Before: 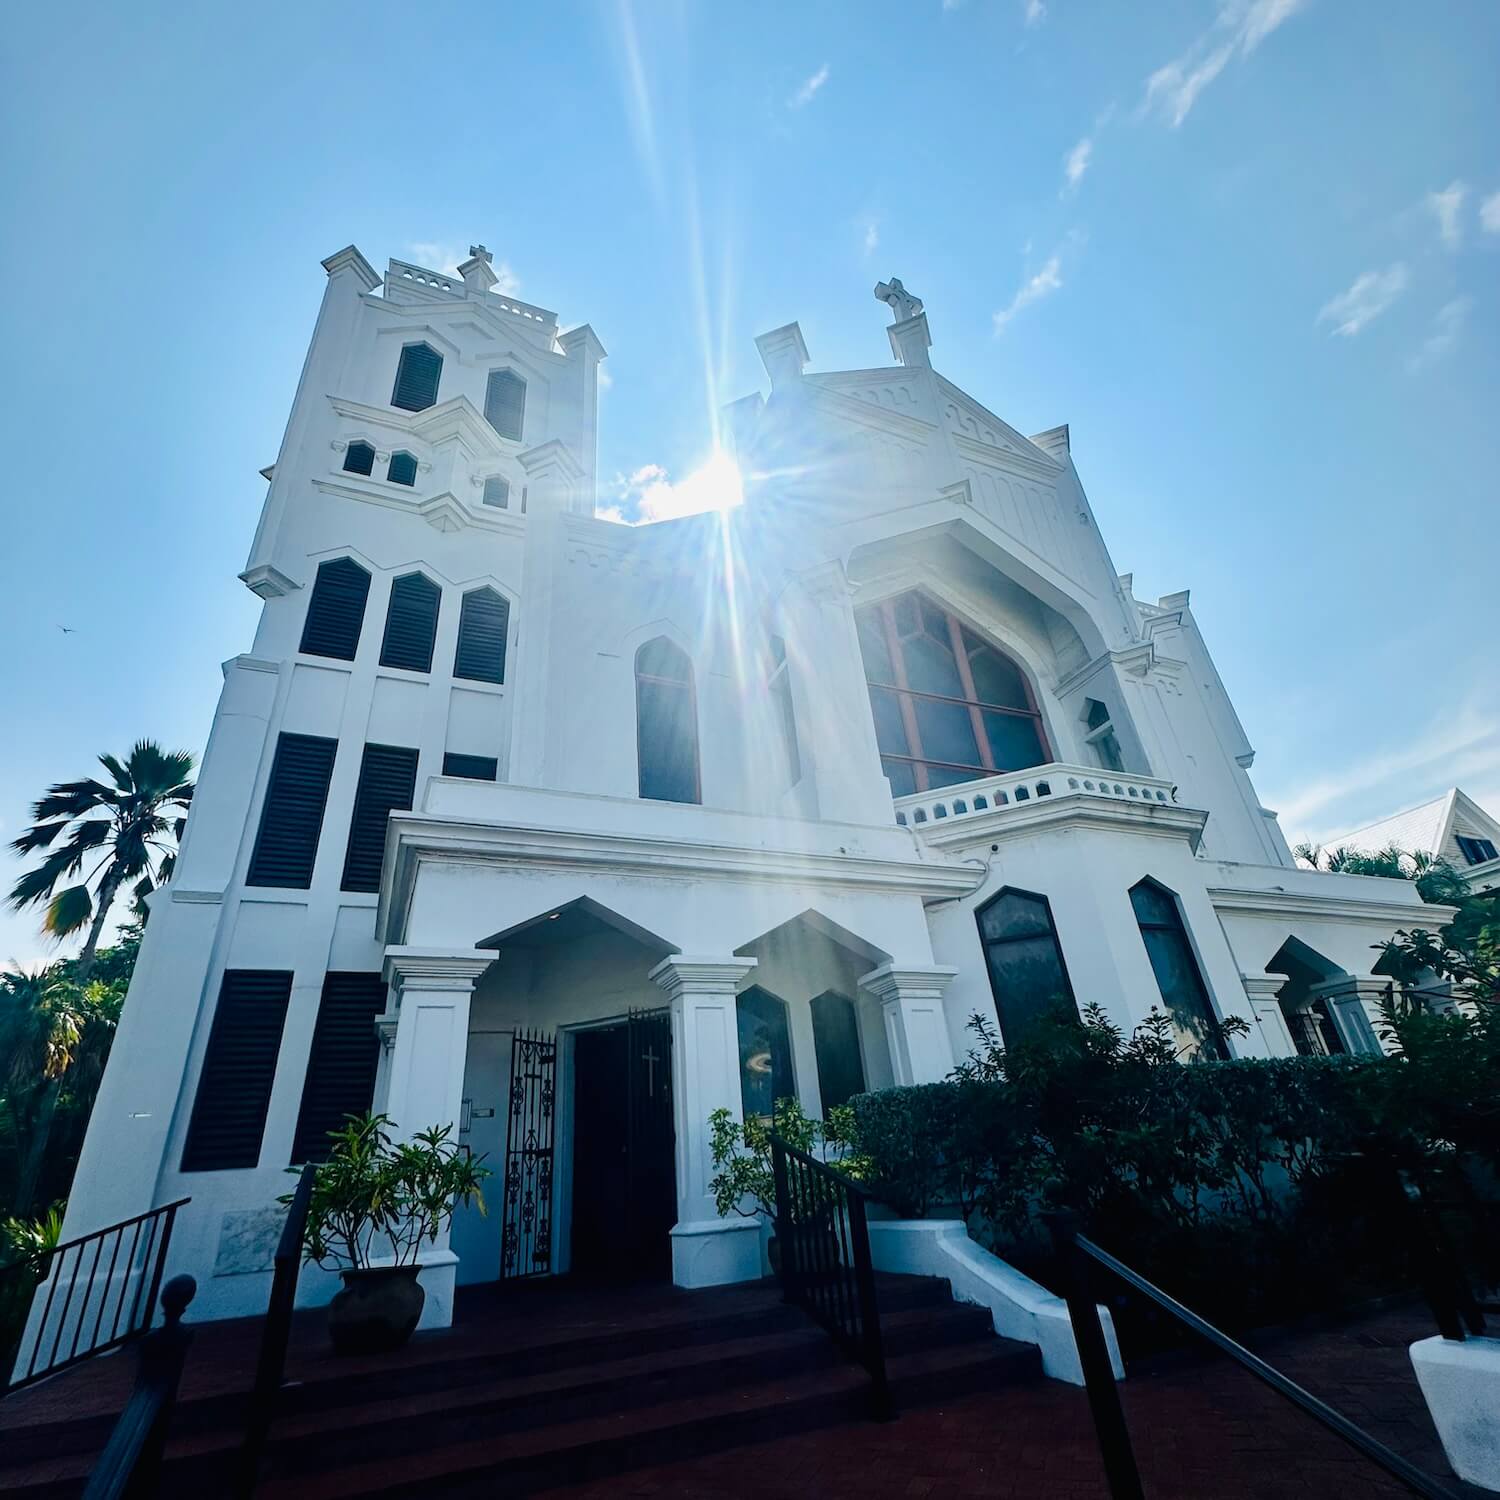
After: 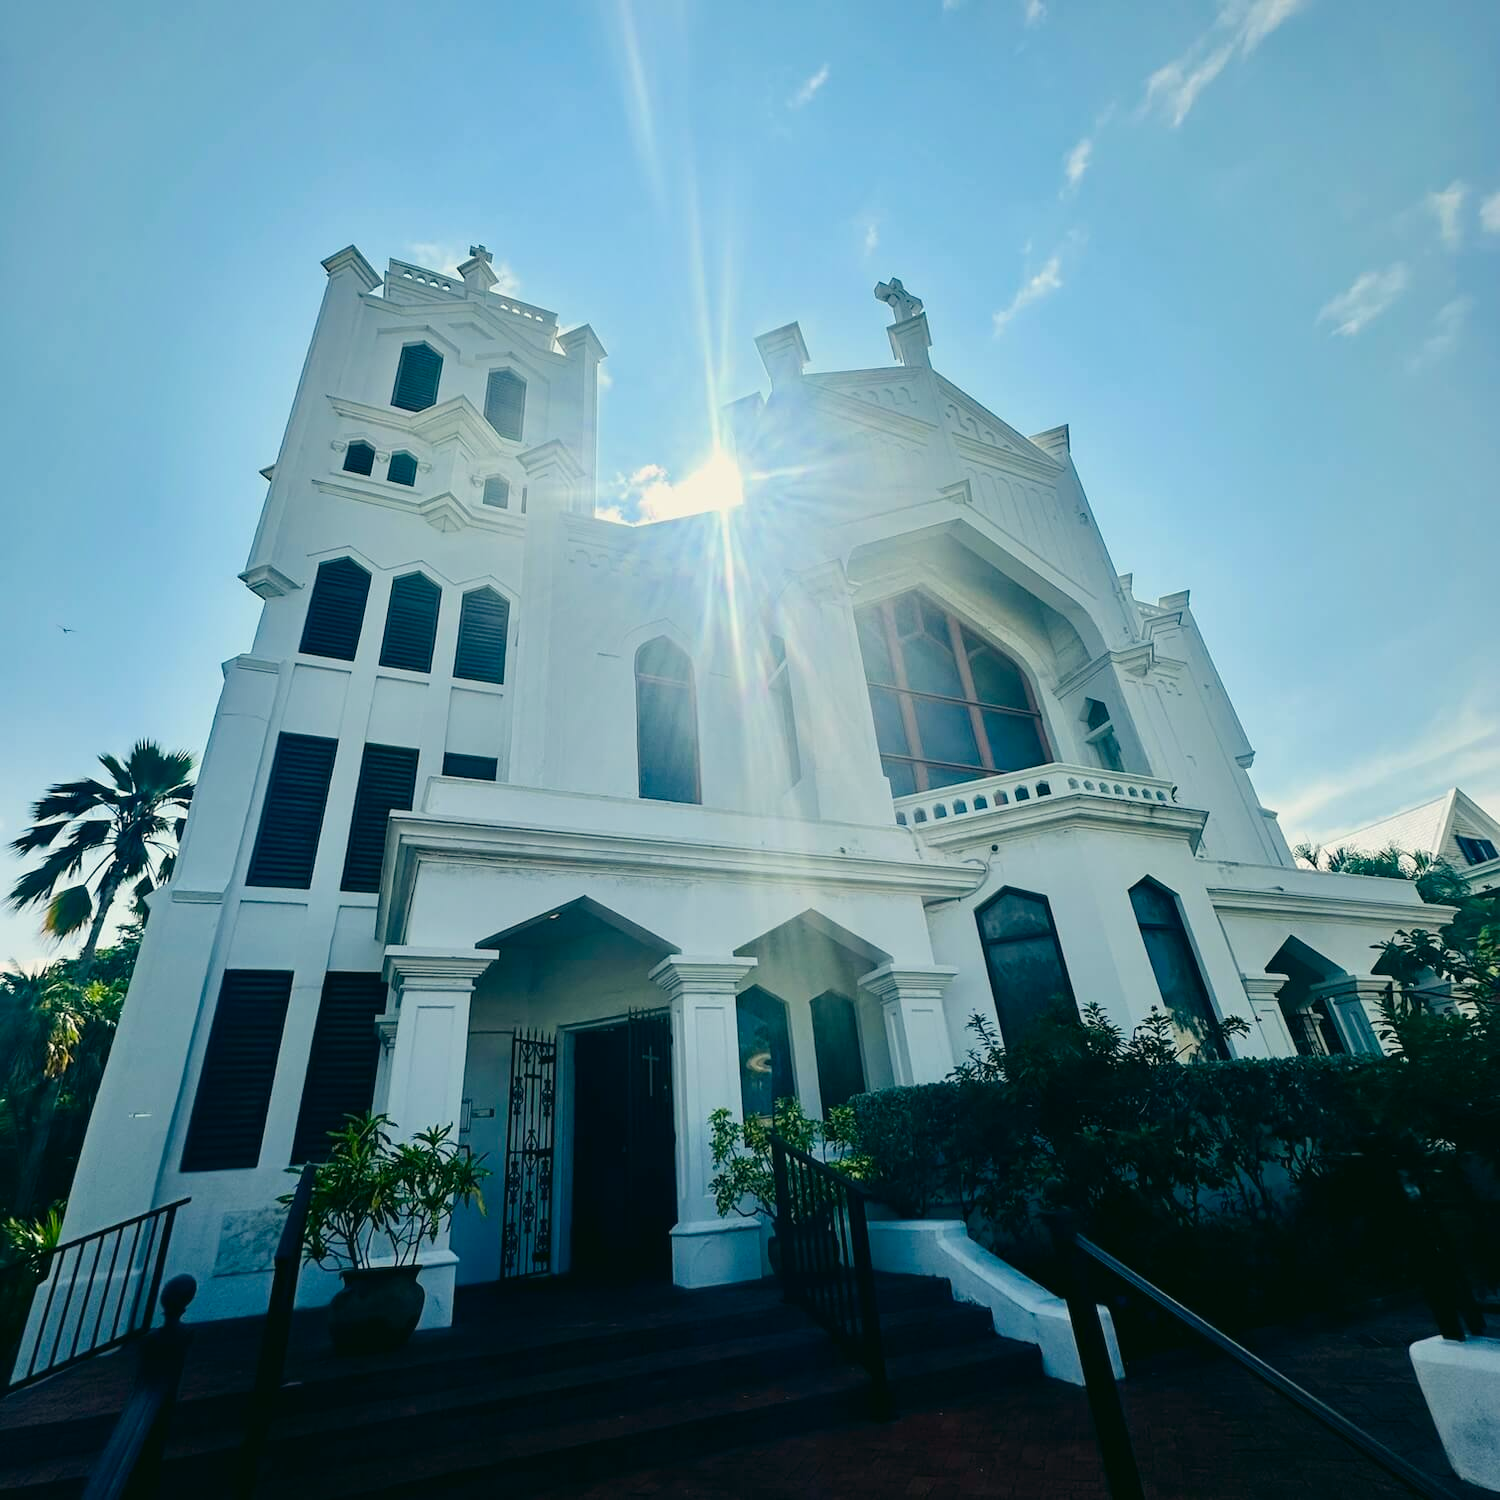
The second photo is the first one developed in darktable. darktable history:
contrast brightness saturation: contrast -0.02, brightness -0.013, saturation 0.033
color correction: highlights a* -0.369, highlights b* 9.35, shadows a* -9.1, shadows b* 0.456
